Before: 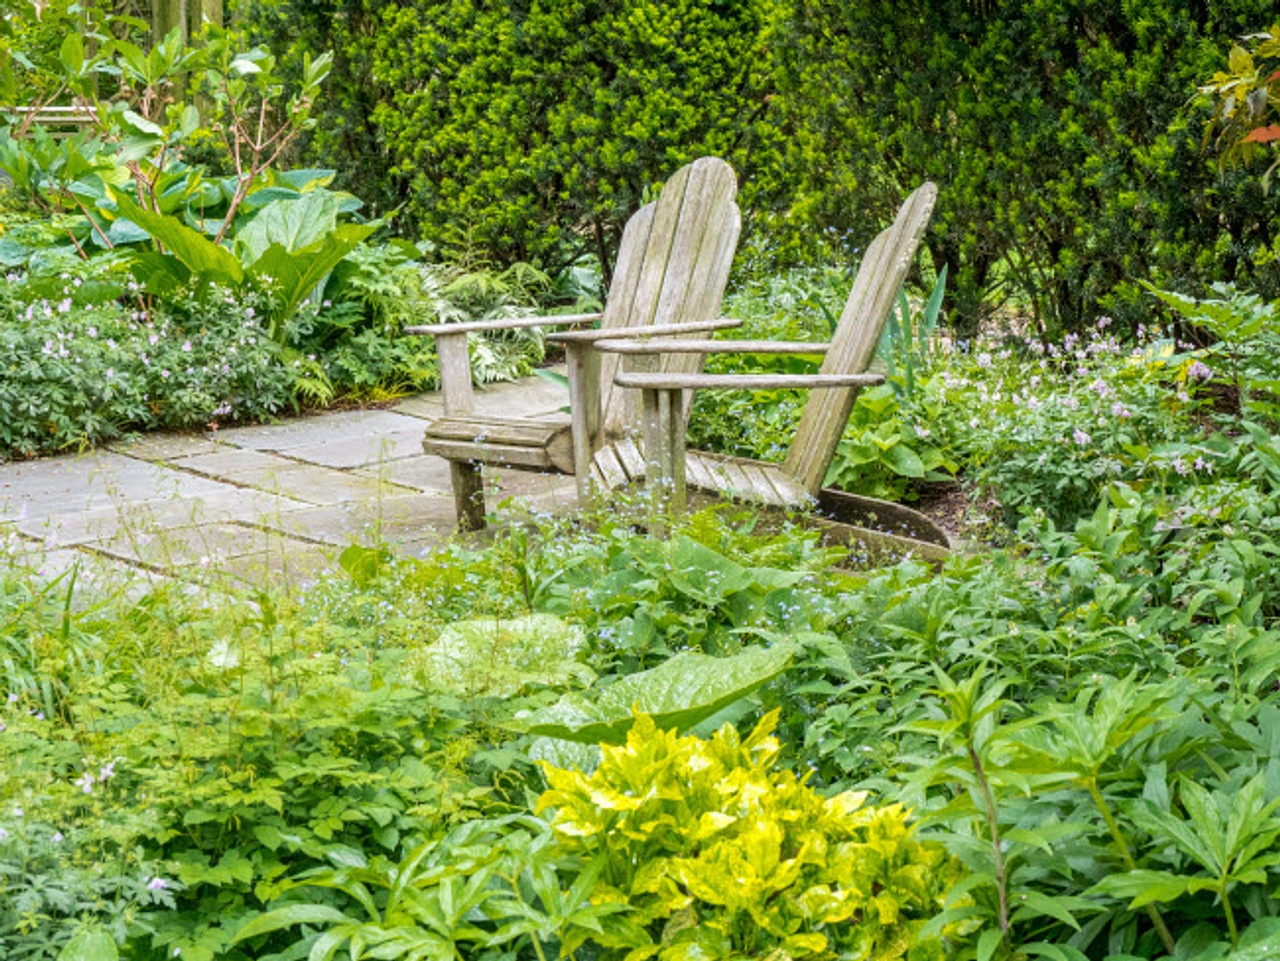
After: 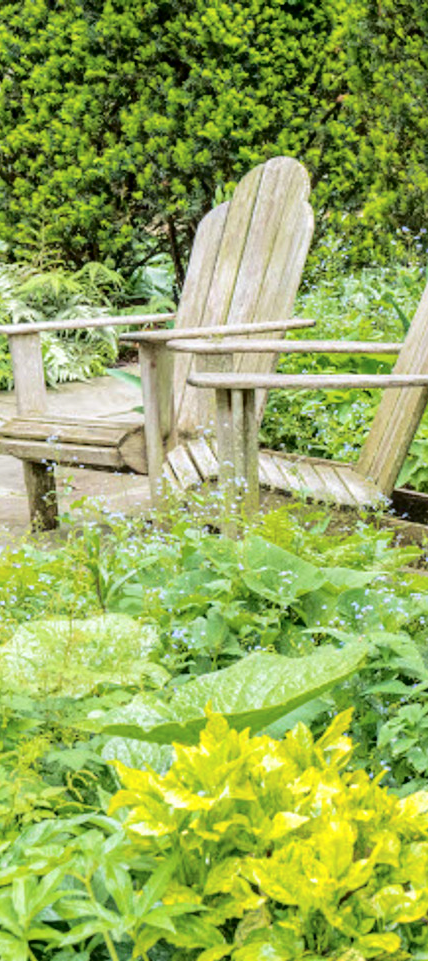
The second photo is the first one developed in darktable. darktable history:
tone equalizer: edges refinement/feathering 500, mask exposure compensation -1.57 EV, preserve details no
crop: left 33.361%, right 33.193%
tone curve: curves: ch0 [(0, 0) (0.003, 0.002) (0.011, 0.007) (0.025, 0.016) (0.044, 0.027) (0.069, 0.045) (0.1, 0.077) (0.136, 0.114) (0.177, 0.166) (0.224, 0.241) (0.277, 0.328) (0.335, 0.413) (0.399, 0.498) (0.468, 0.572) (0.543, 0.638) (0.623, 0.711) (0.709, 0.786) (0.801, 0.853) (0.898, 0.929) (1, 1)], color space Lab, independent channels, preserve colors none
